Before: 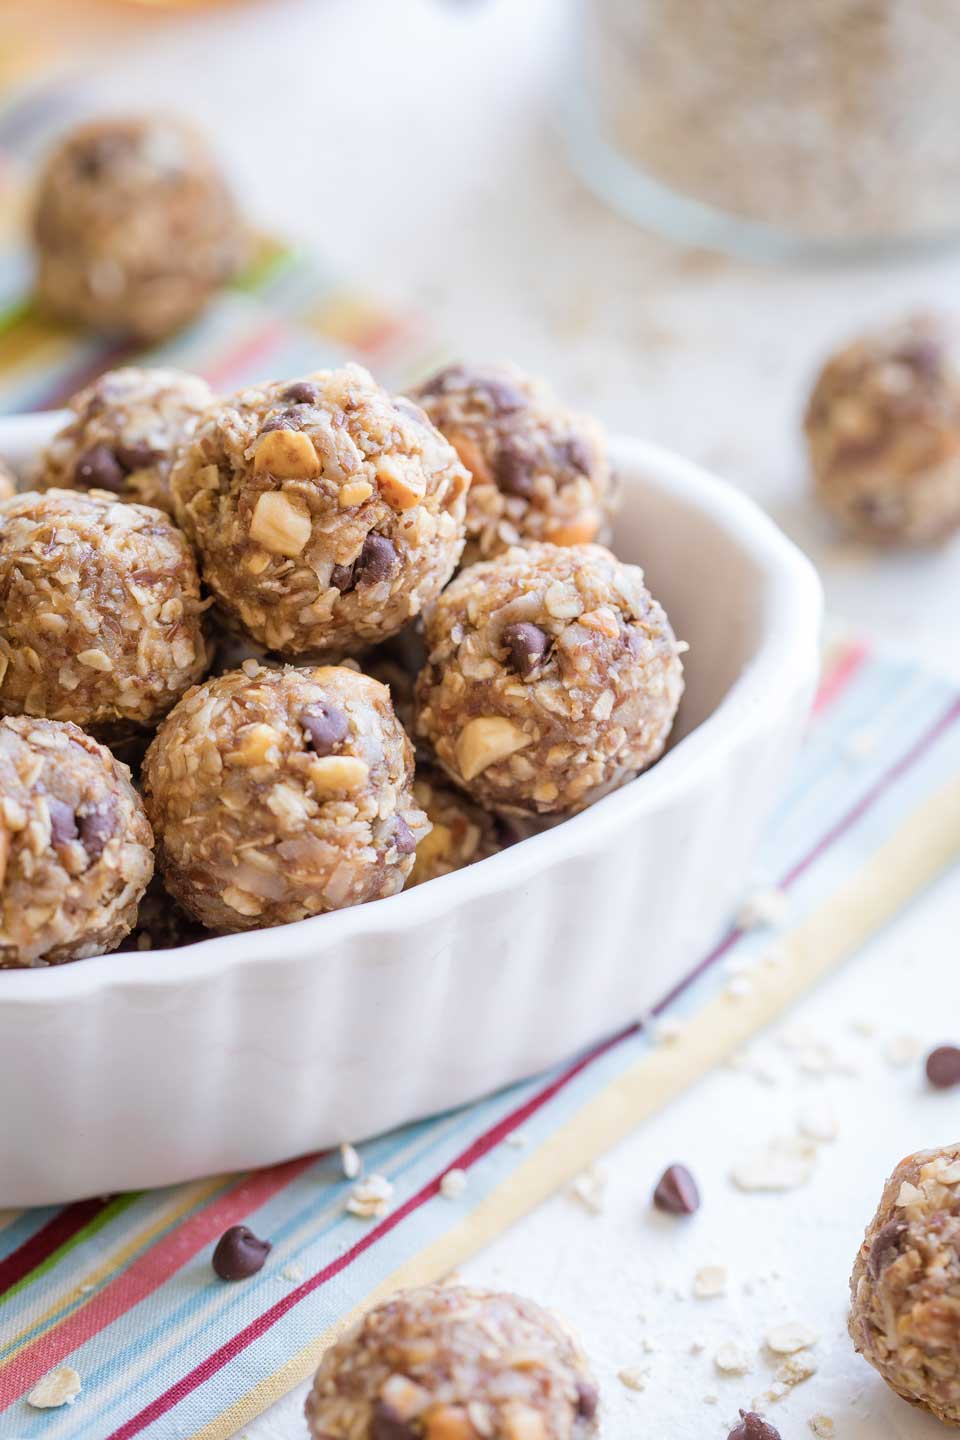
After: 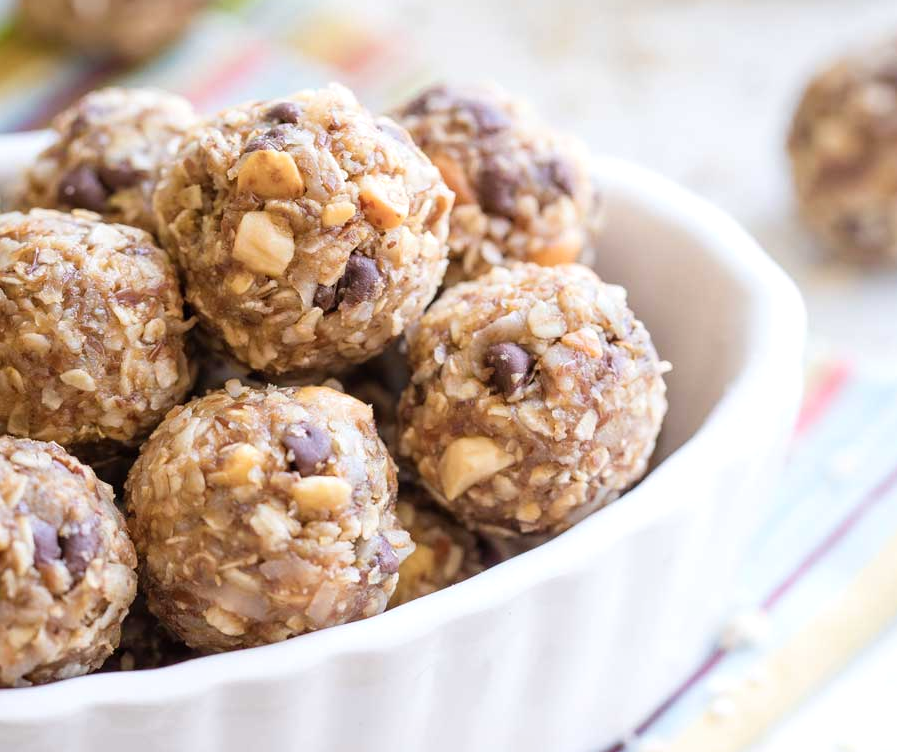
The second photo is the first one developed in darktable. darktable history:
crop: left 1.805%, top 19.456%, right 4.679%, bottom 28.297%
shadows and highlights: shadows -12.04, white point adjustment 4.02, highlights 27.37
